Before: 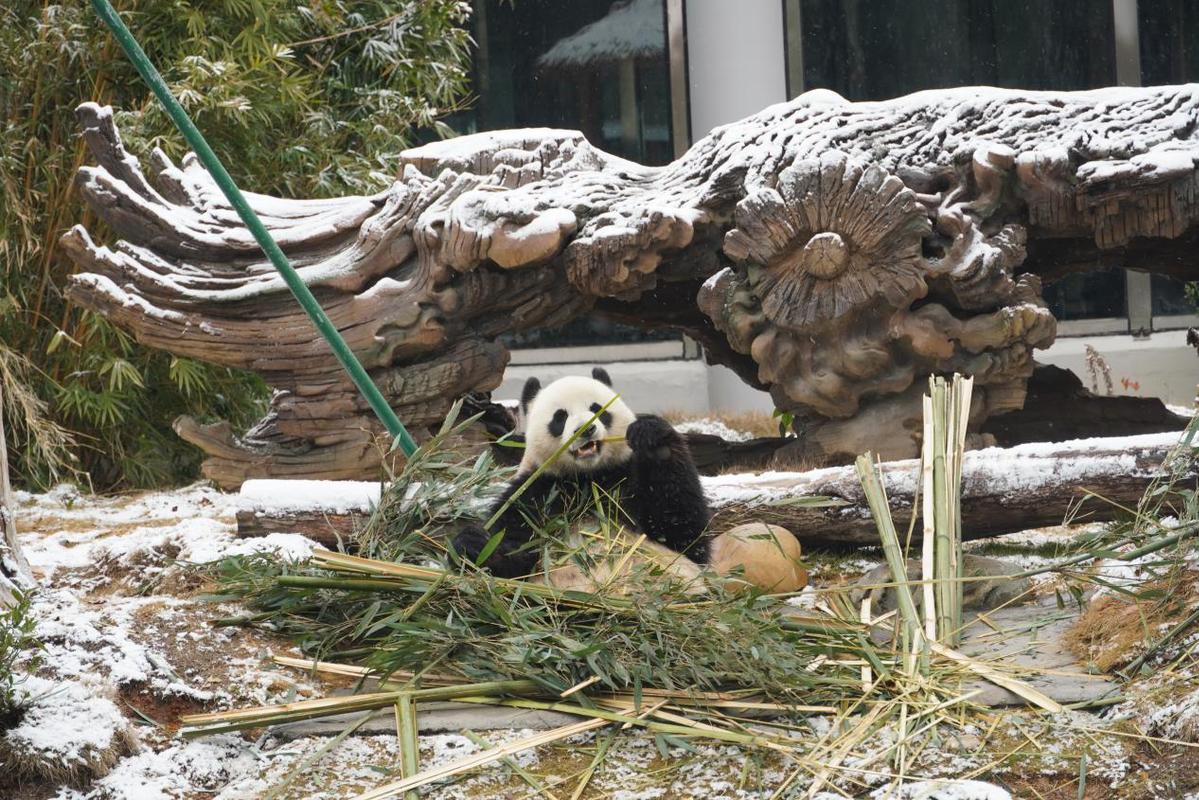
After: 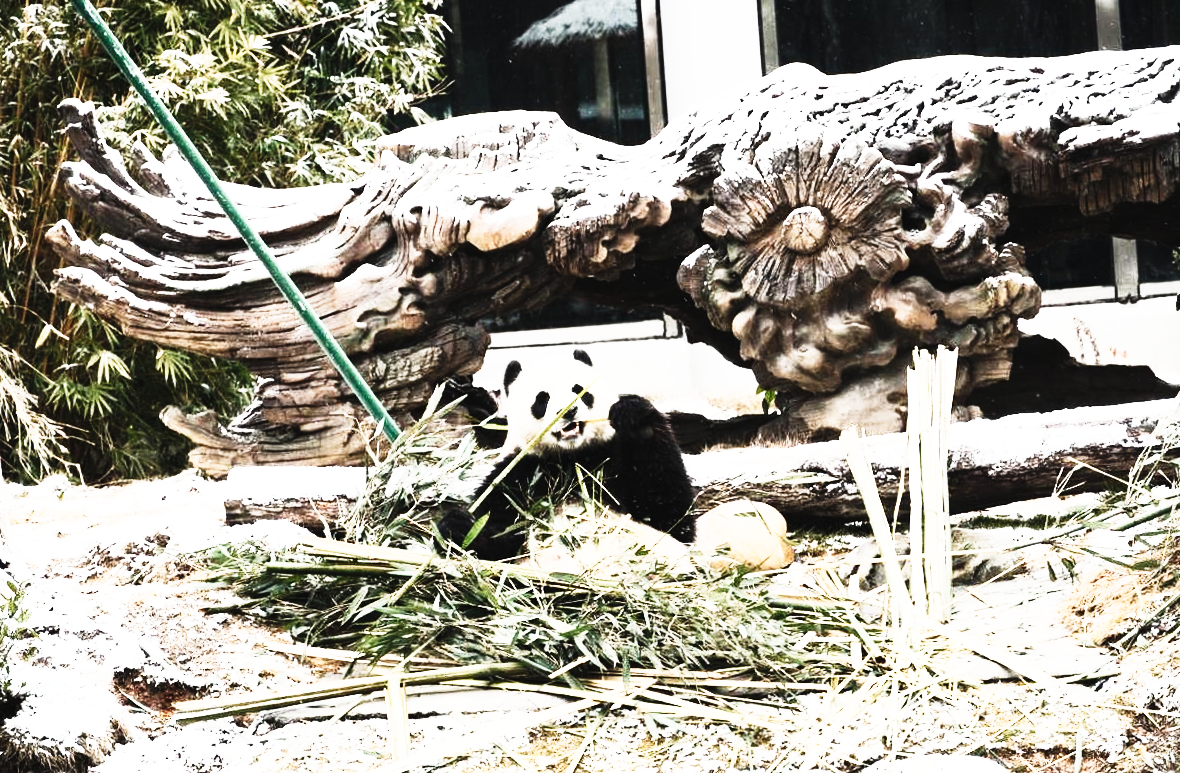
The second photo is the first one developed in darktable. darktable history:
contrast brightness saturation: contrast 0.57, brightness 0.57, saturation -0.34
rotate and perspective: rotation -1.32°, lens shift (horizontal) -0.031, crop left 0.015, crop right 0.985, crop top 0.047, crop bottom 0.982
tone curve: curves: ch0 [(0, 0) (0.003, 0.002) (0.011, 0.005) (0.025, 0.011) (0.044, 0.017) (0.069, 0.021) (0.1, 0.027) (0.136, 0.035) (0.177, 0.05) (0.224, 0.076) (0.277, 0.126) (0.335, 0.212) (0.399, 0.333) (0.468, 0.473) (0.543, 0.627) (0.623, 0.784) (0.709, 0.9) (0.801, 0.963) (0.898, 0.988) (1, 1)], preserve colors none
